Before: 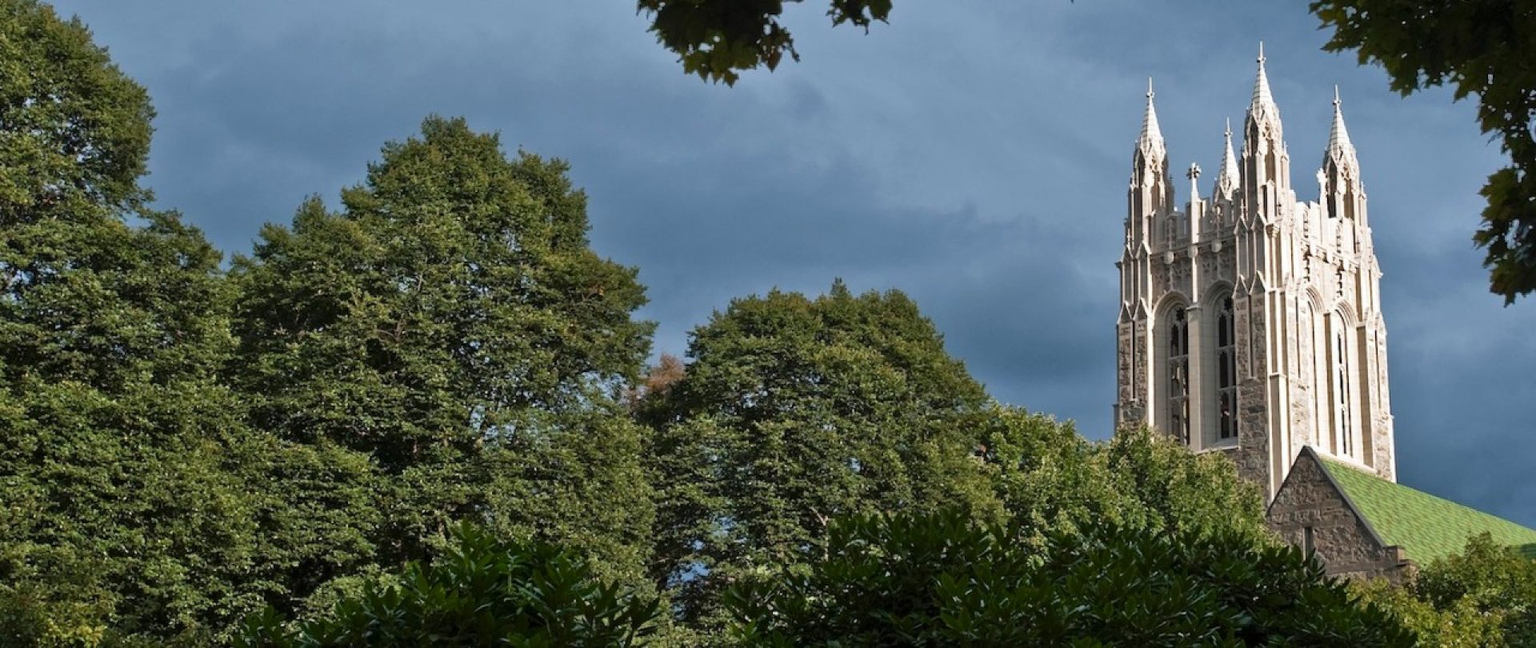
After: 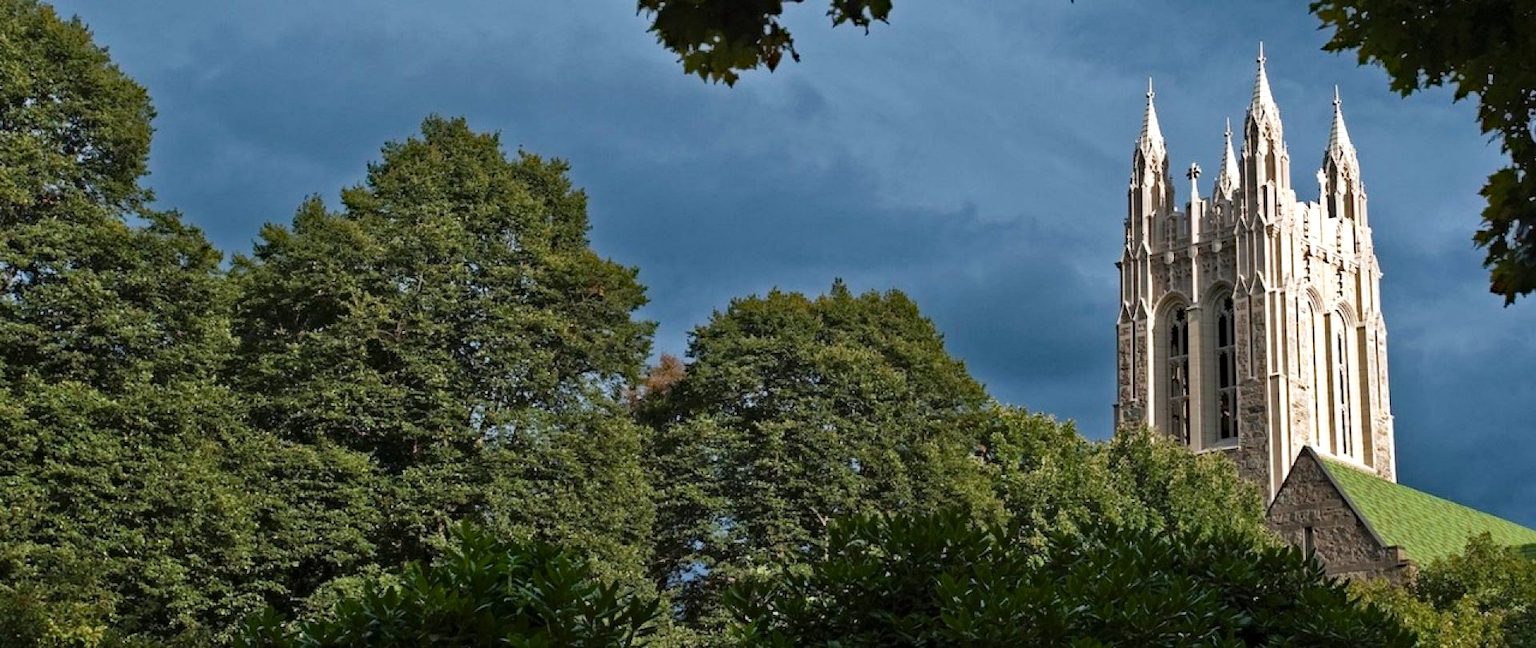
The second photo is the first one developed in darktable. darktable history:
haze removal: strength 0.4, distance 0.22, compatibility mode true, adaptive false | blend: blend mode normal, opacity 85%; mask: uniform (no mask)
